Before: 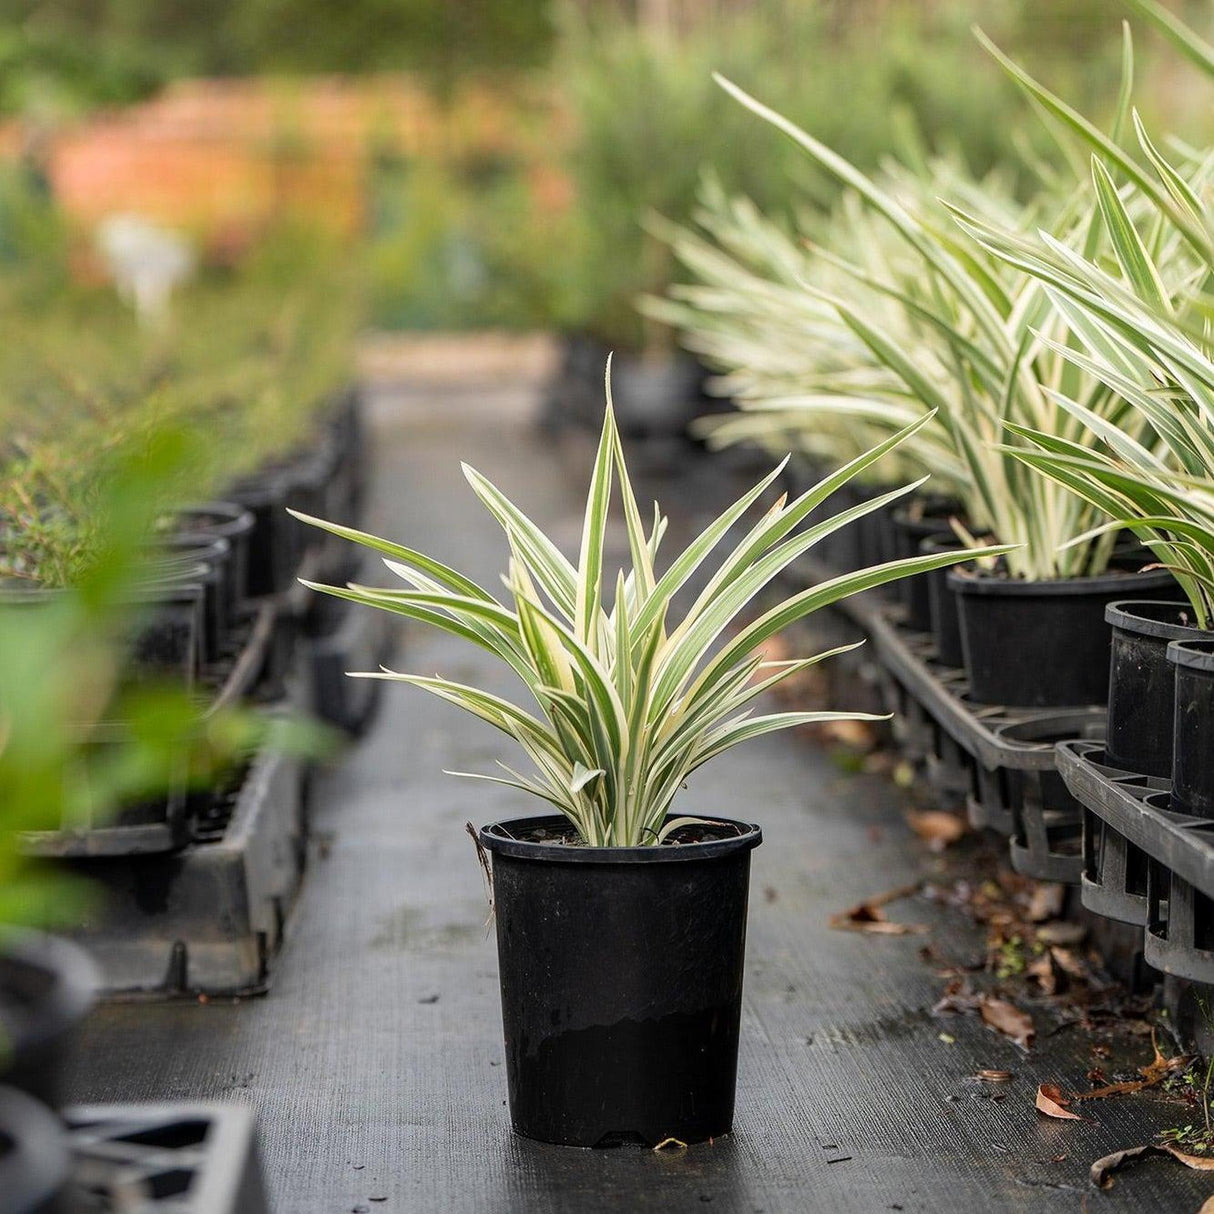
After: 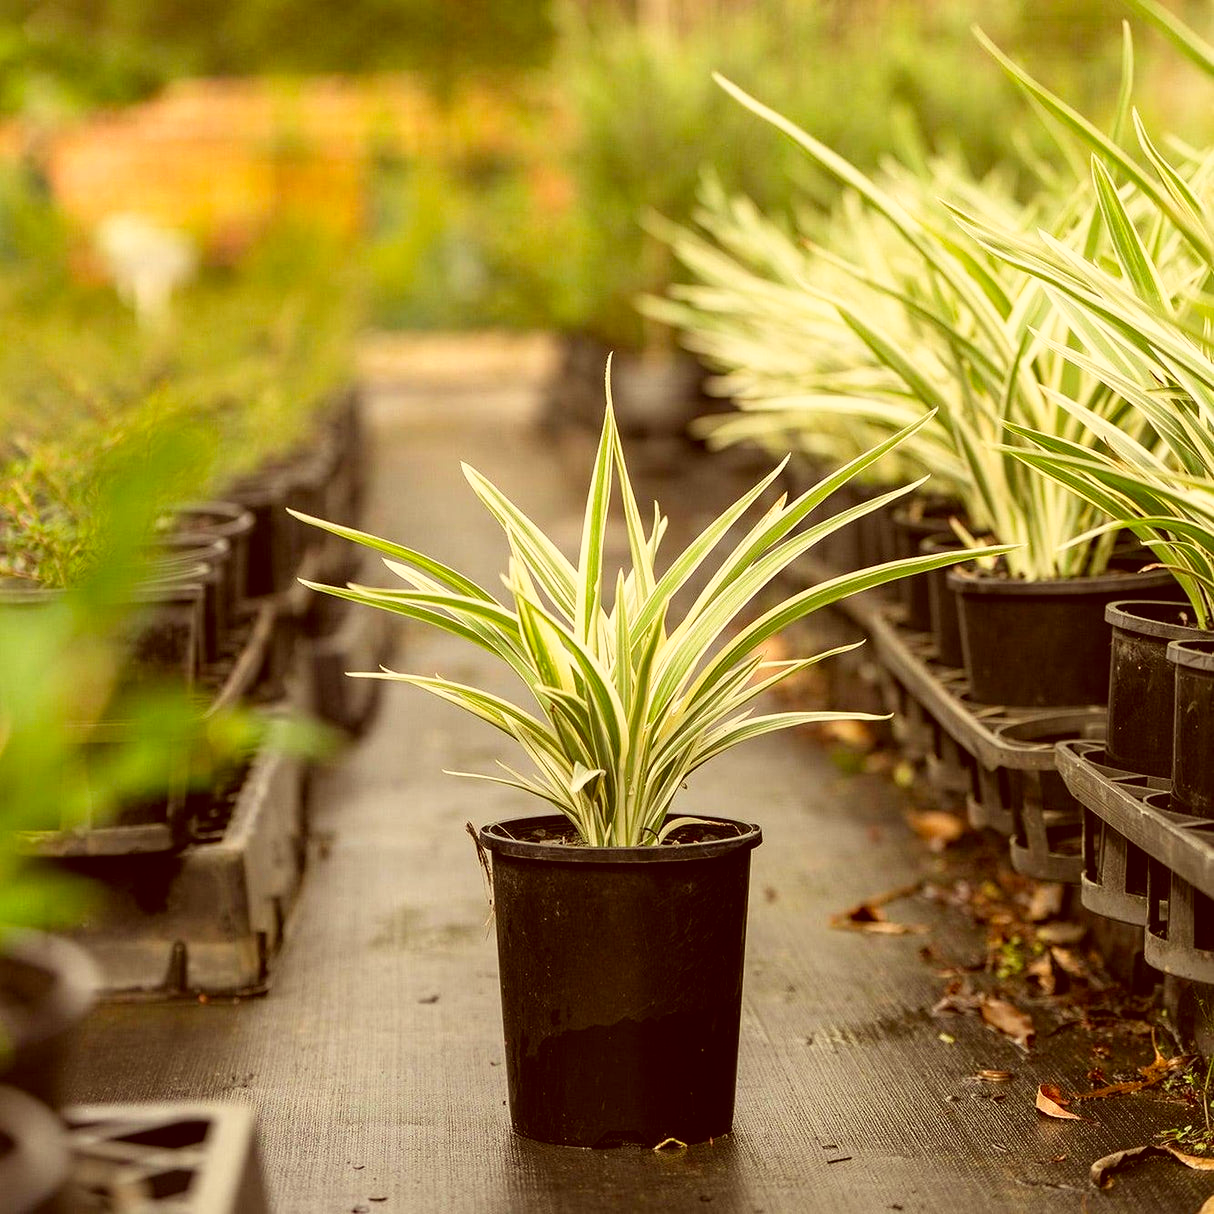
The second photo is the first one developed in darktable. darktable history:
base curve: curves: ch0 [(0, 0) (0.688, 0.865) (1, 1)], preserve colors none
color correction: highlights a* 1.12, highlights b* 24.26, shadows a* 15.58, shadows b* 24.26
